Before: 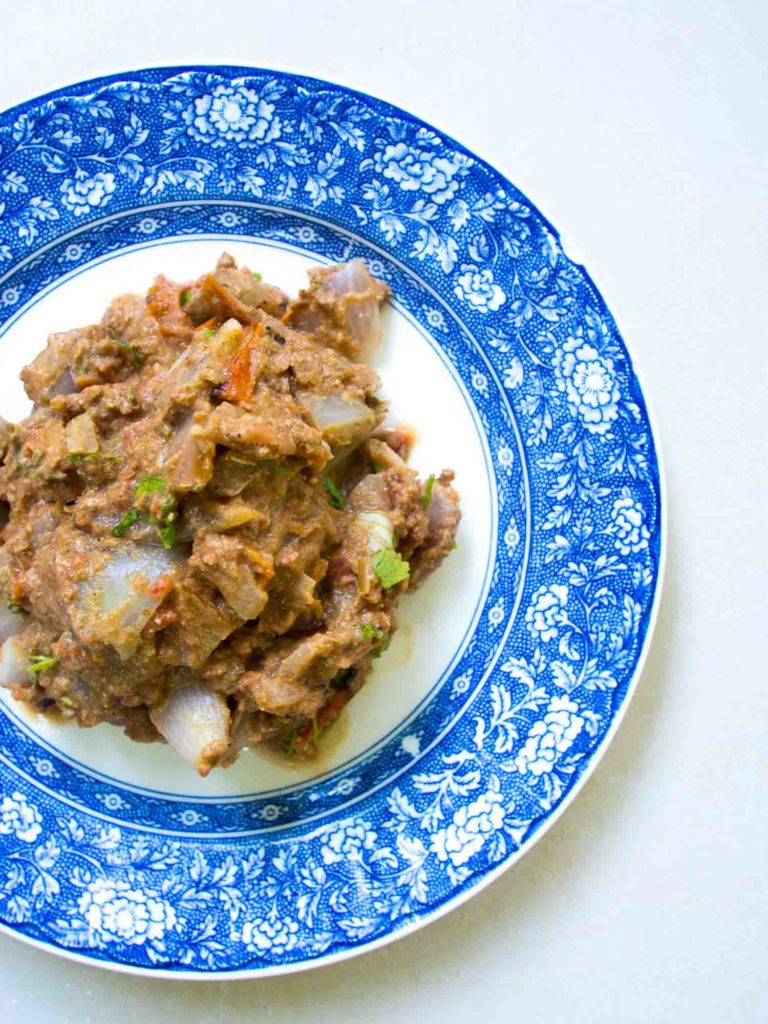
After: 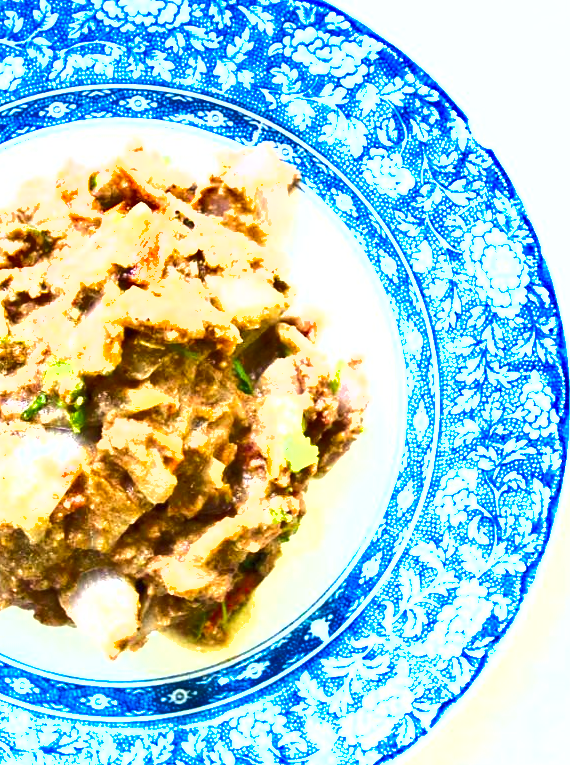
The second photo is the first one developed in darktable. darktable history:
shadows and highlights: low approximation 0.01, soften with gaussian
crop and rotate: left 11.954%, top 11.375%, right 13.823%, bottom 13.846%
levels: mode automatic, levels [0, 0.476, 0.951]
exposure: black level correction 0, exposure 1.923 EV, compensate highlight preservation false
